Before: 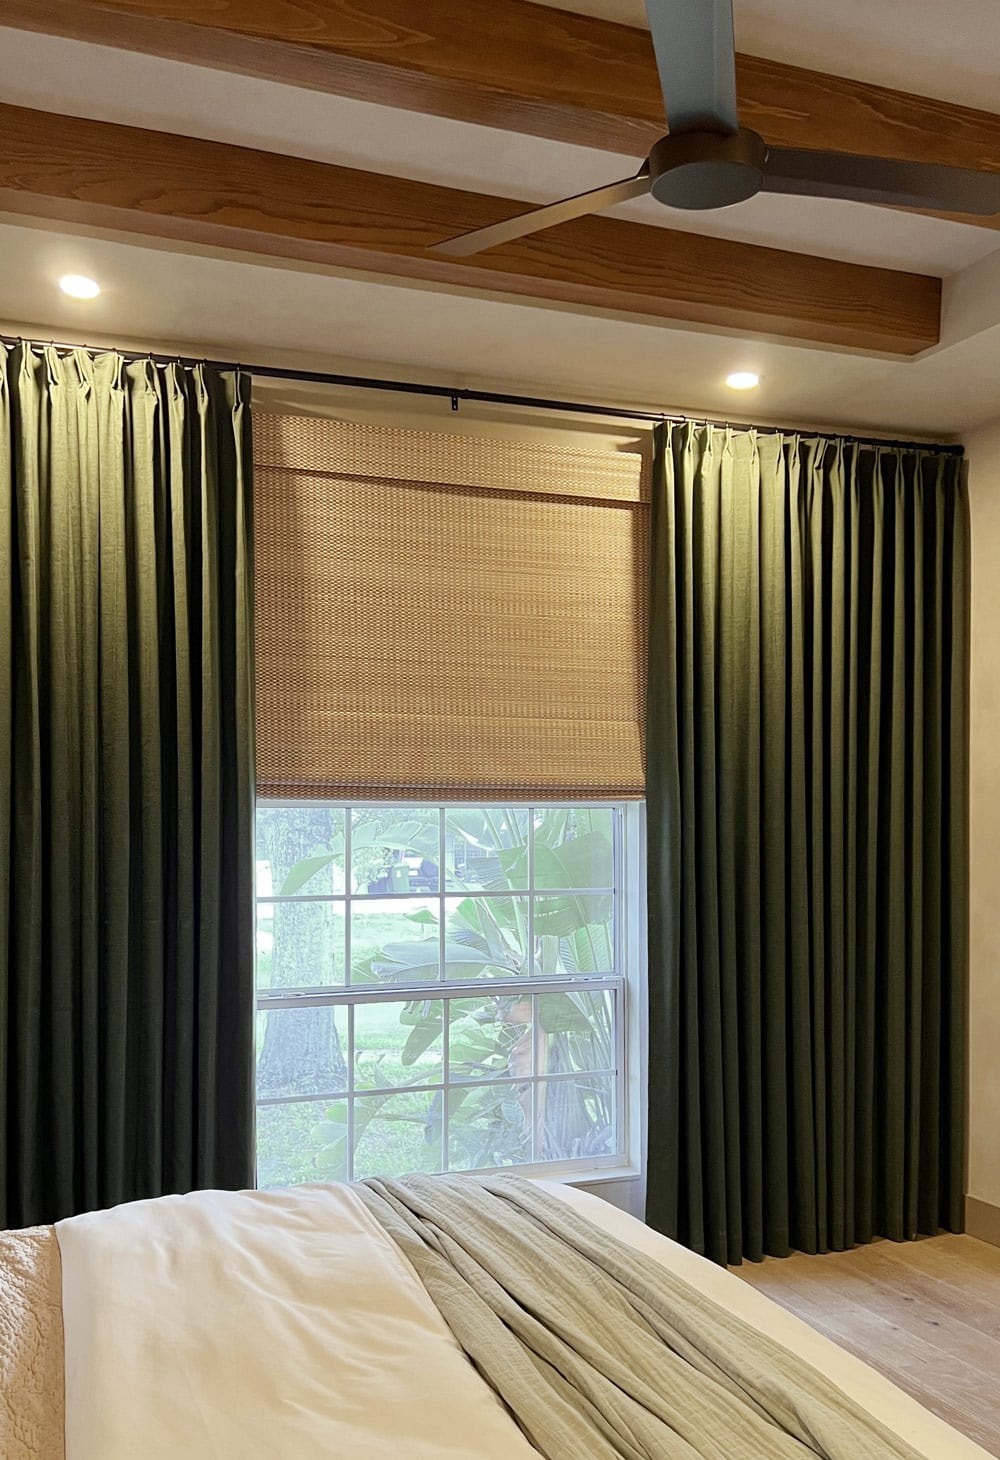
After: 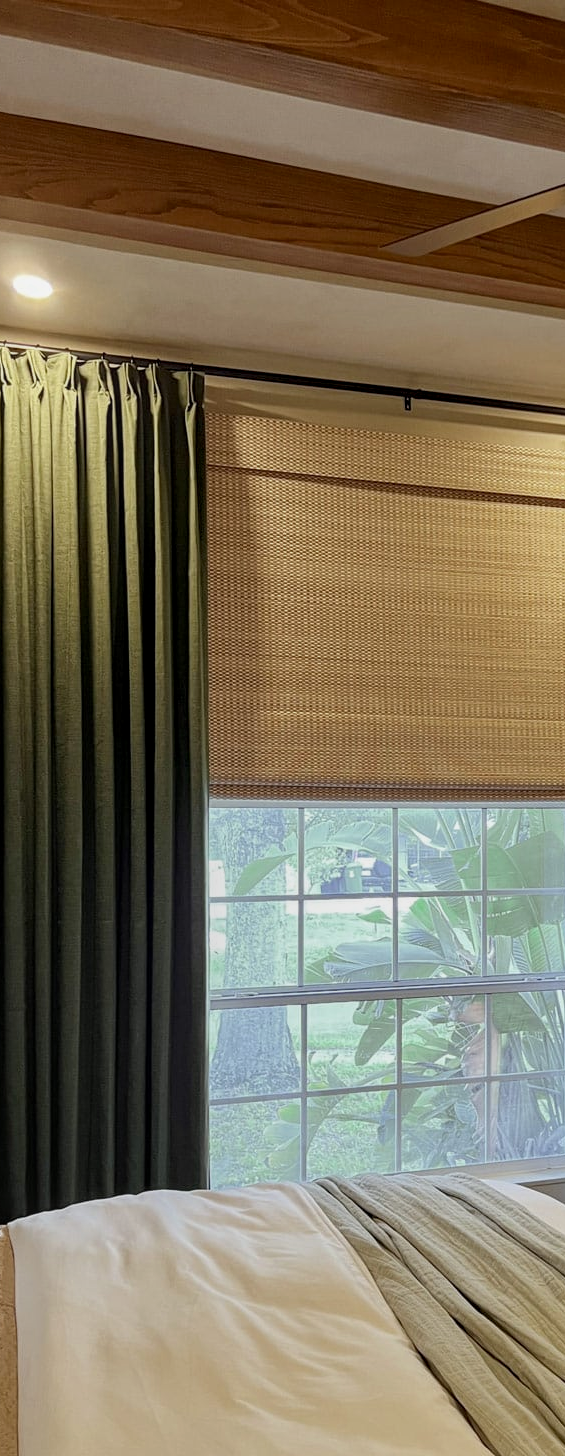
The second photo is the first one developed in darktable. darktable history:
local contrast: on, module defaults
crop: left 4.771%, right 38.527%
shadows and highlights: radius 120.77, shadows 21.41, white point adjustment -9.59, highlights -15.57, soften with gaussian
